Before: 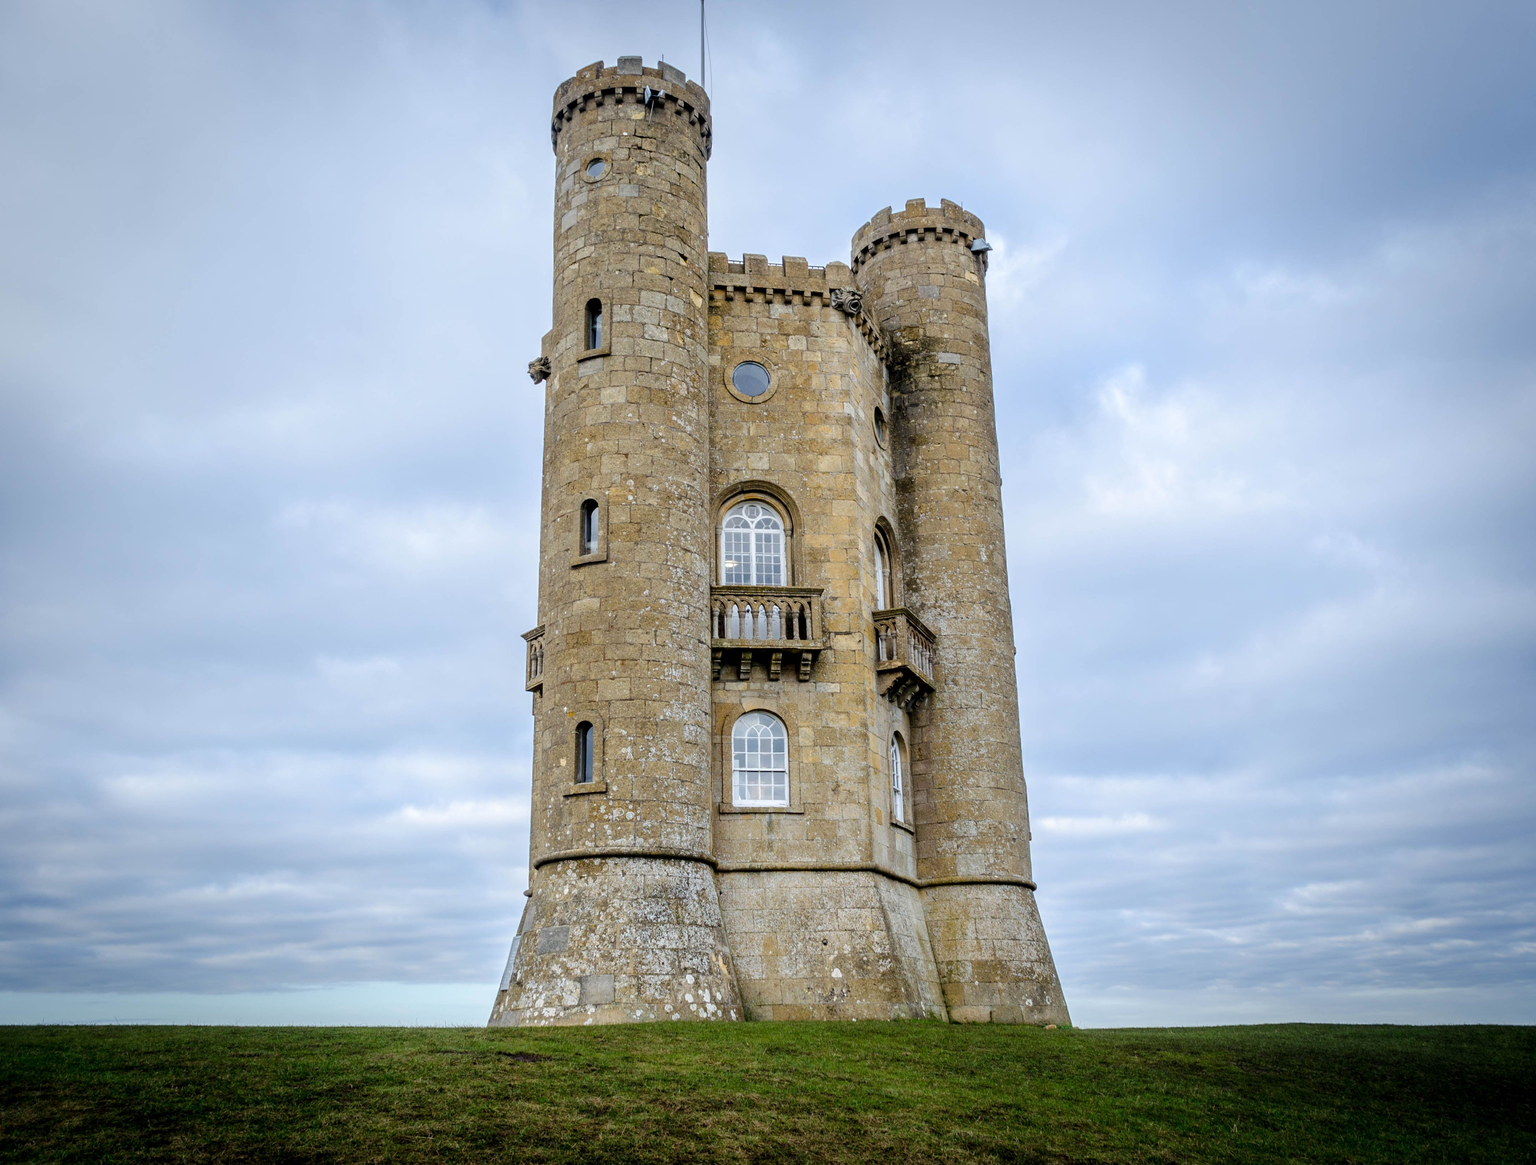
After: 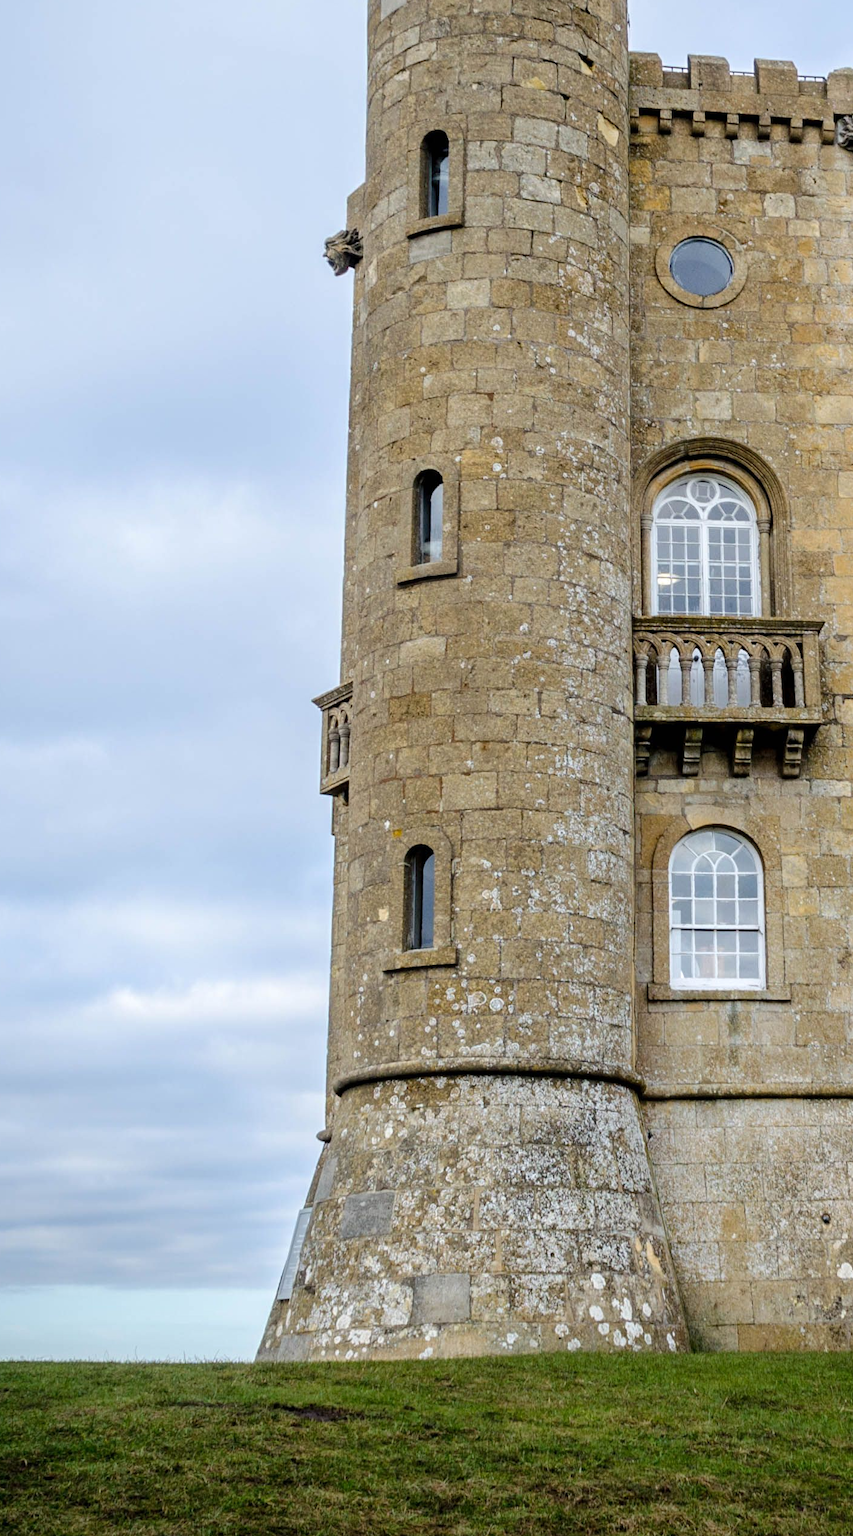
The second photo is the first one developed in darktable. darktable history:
crop and rotate: left 21.925%, top 18.995%, right 45.222%, bottom 2.991%
tone equalizer: on, module defaults
